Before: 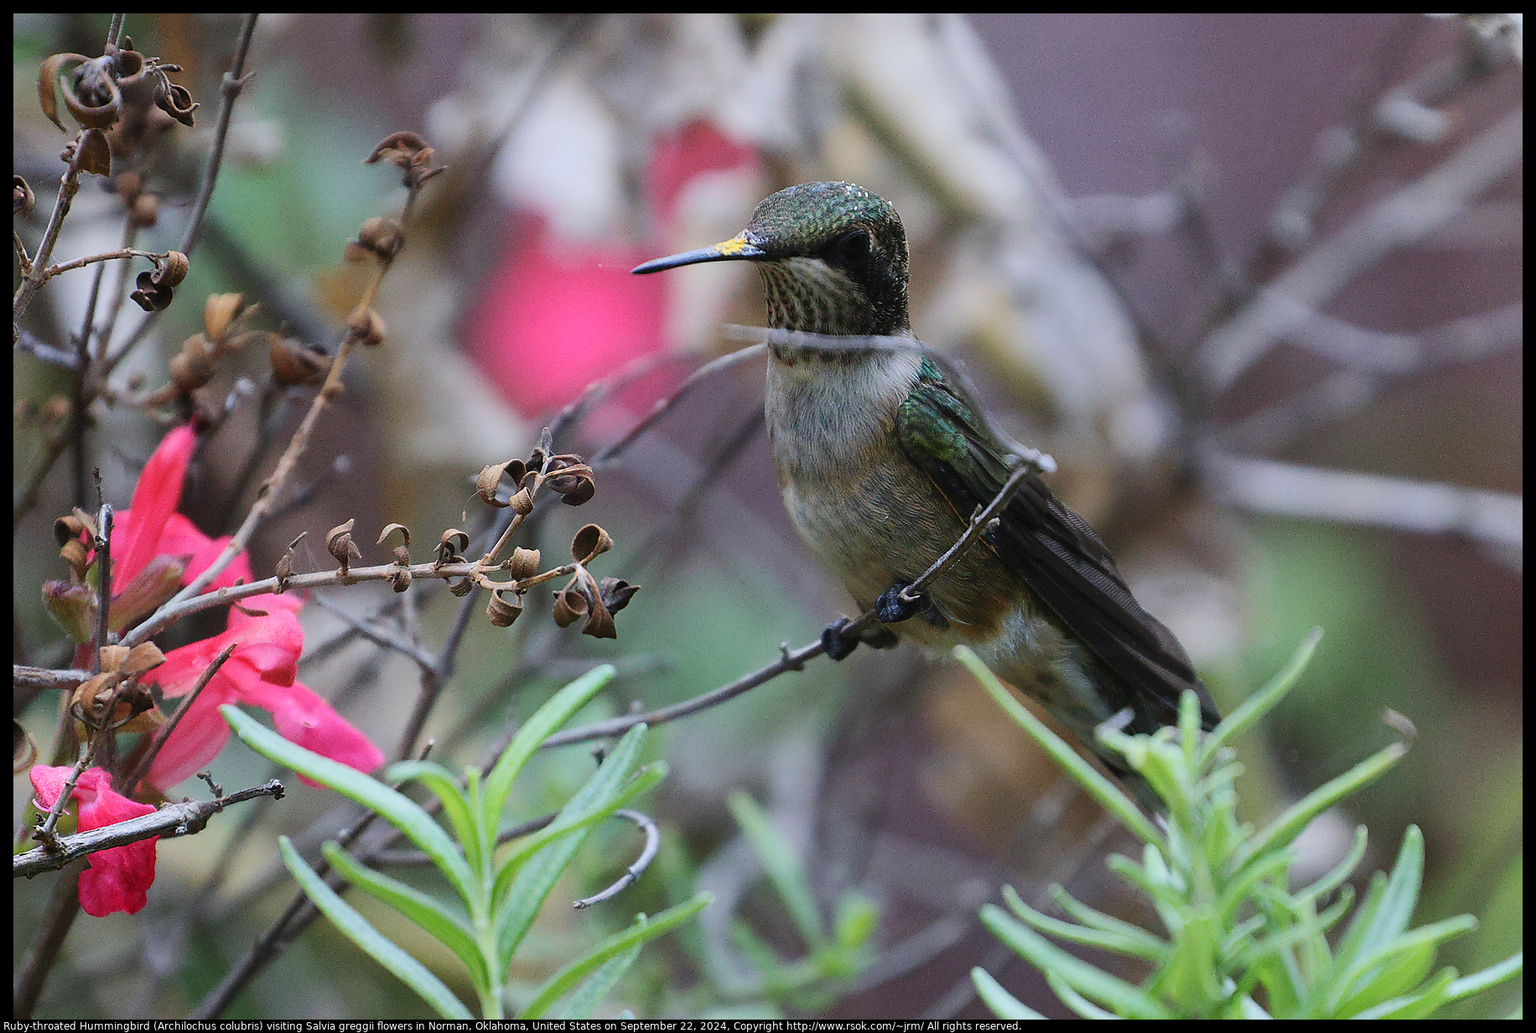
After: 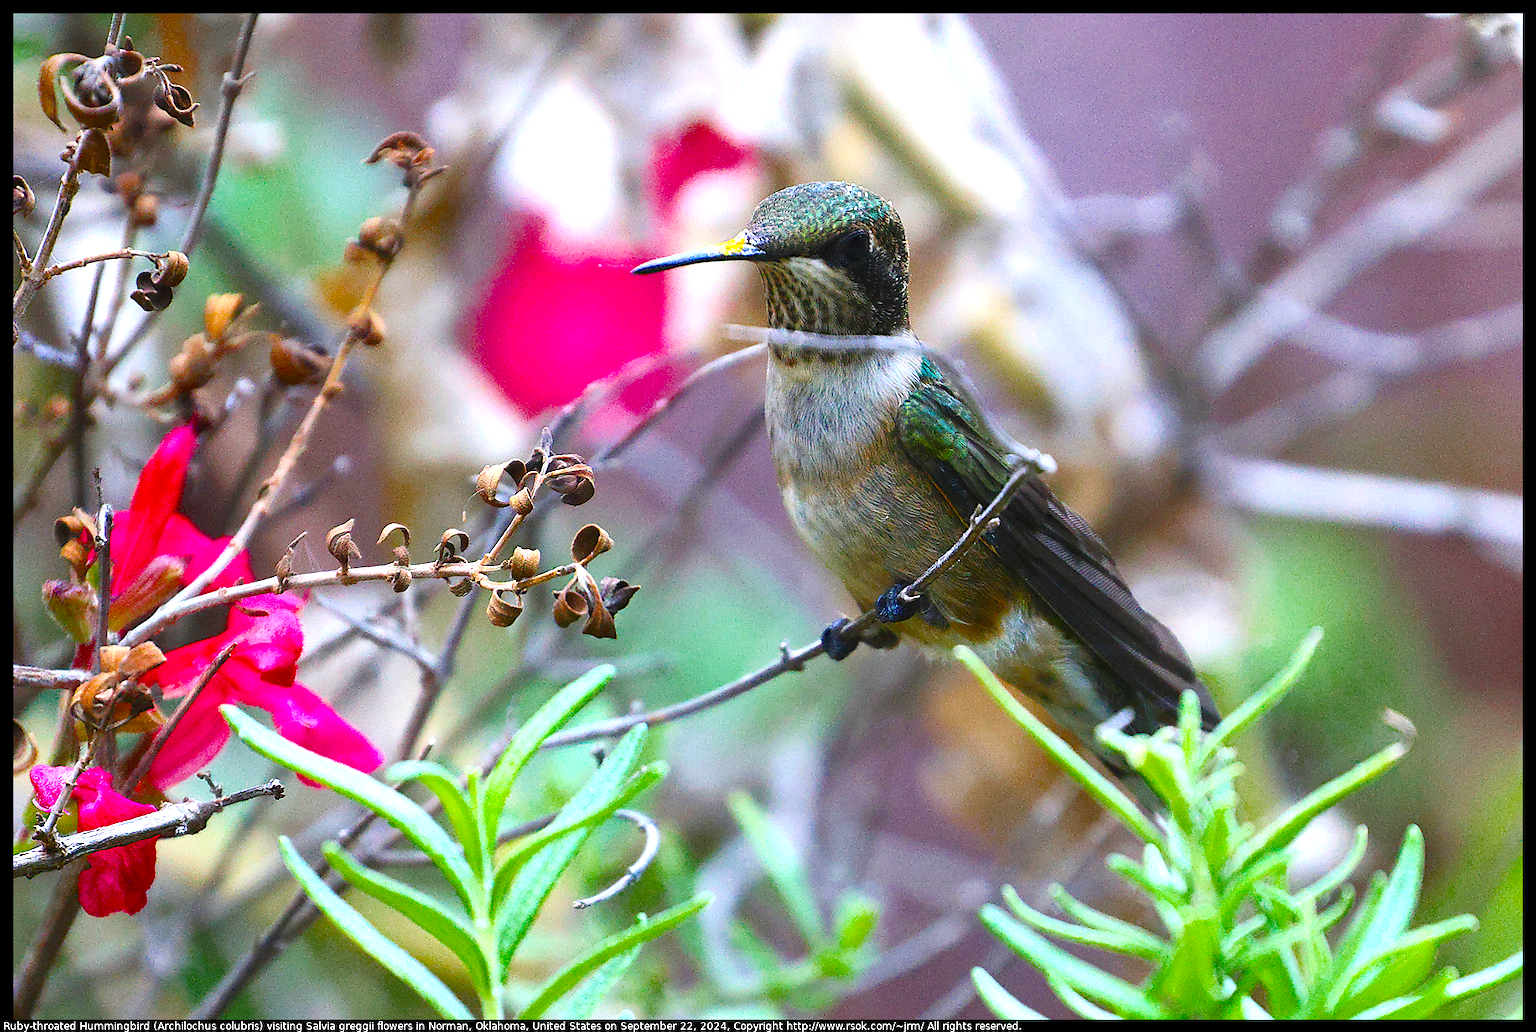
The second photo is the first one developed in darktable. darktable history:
exposure: exposure 1.074 EV, compensate highlight preservation false
color balance rgb: linear chroma grading › global chroma 15.435%, perceptual saturation grading › global saturation 30.455%, global vibrance 0.901%, saturation formula JzAzBz (2021)
